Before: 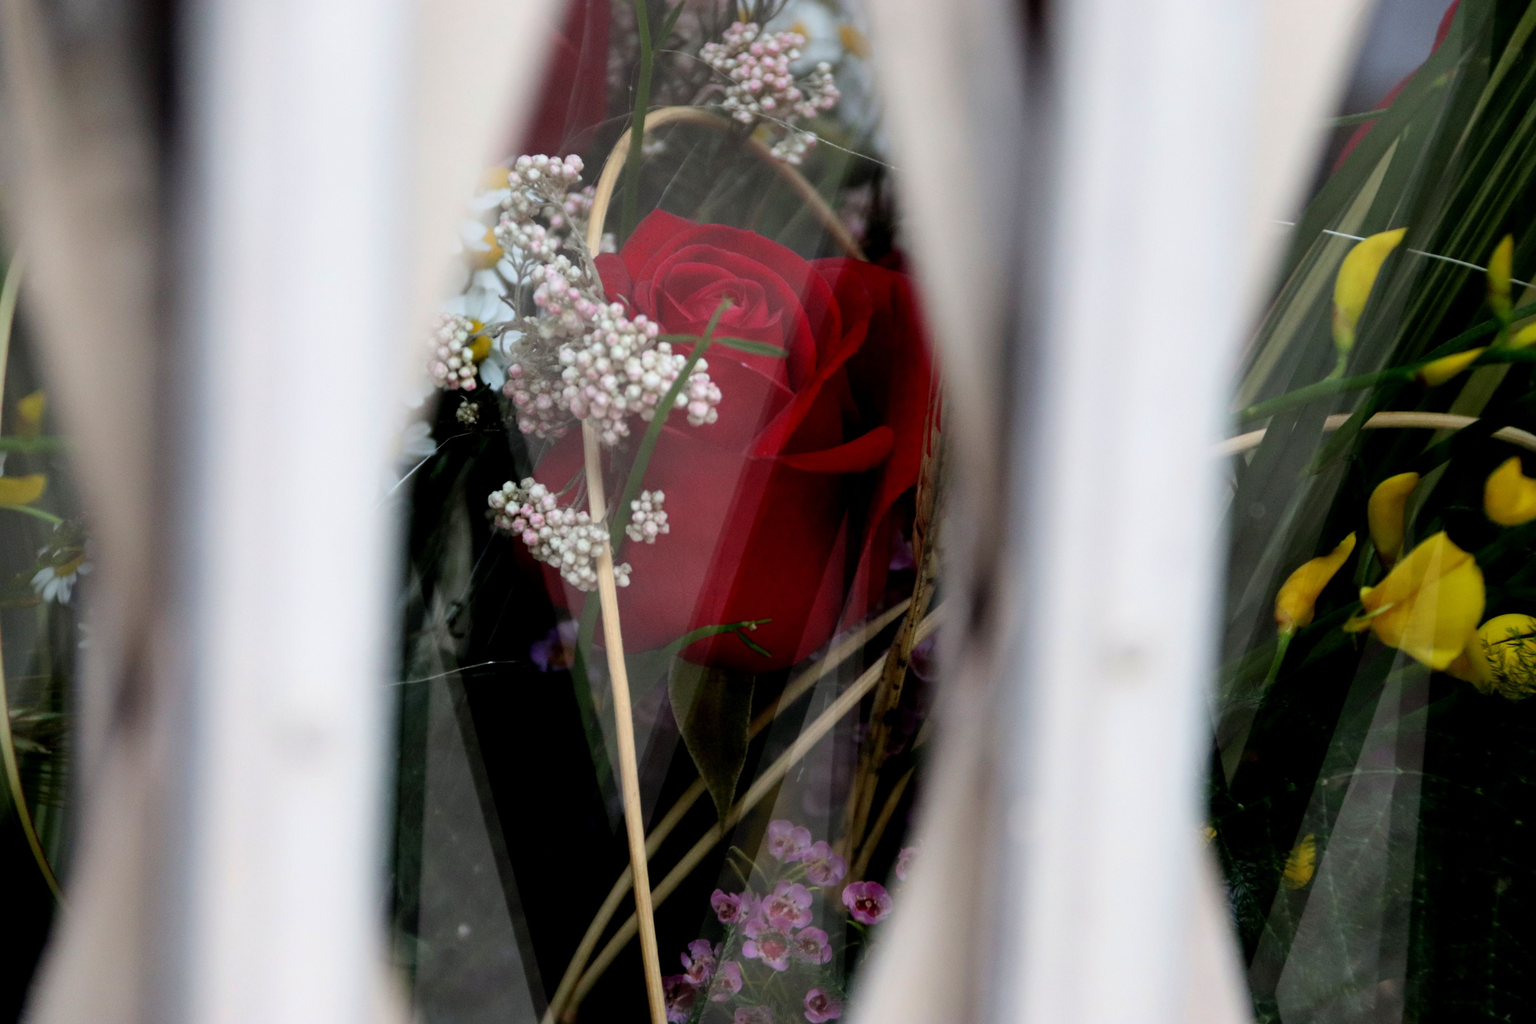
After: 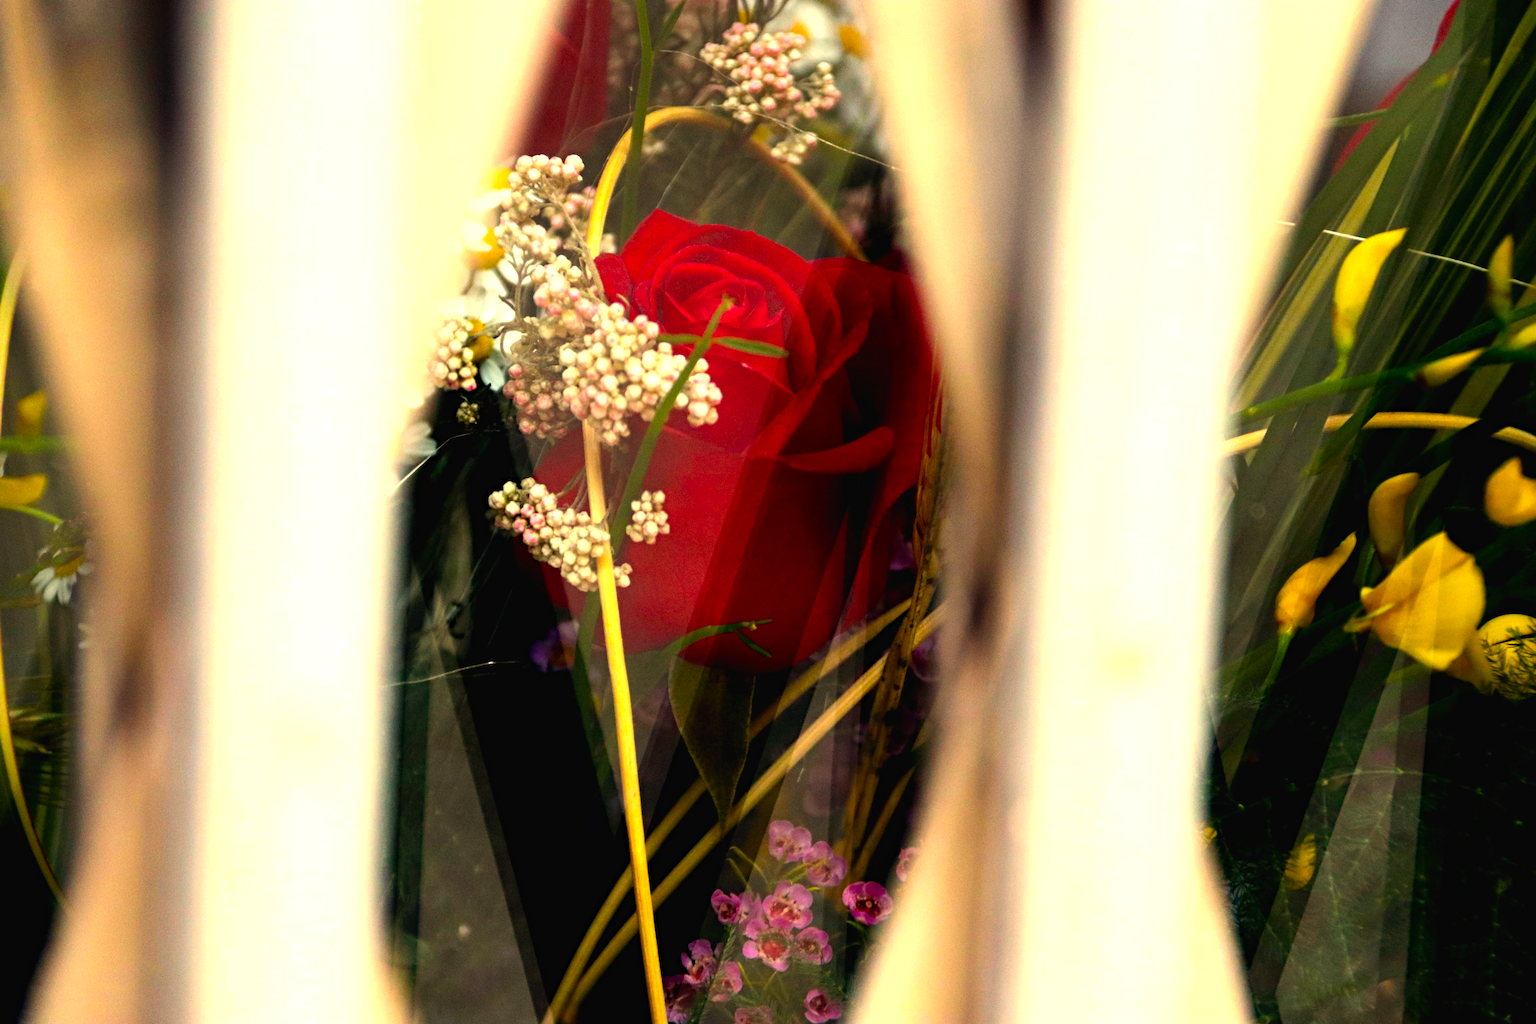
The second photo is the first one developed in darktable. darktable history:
color balance rgb: linear chroma grading › global chroma 9%, perceptual saturation grading › global saturation 36%, perceptual brilliance grading › global brilliance 15%, perceptual brilliance grading › shadows -35%, global vibrance 15%
haze removal: strength 0.25, distance 0.25, compatibility mode true, adaptive false
tone equalizer: on, module defaults
exposure: black level correction -0.002, exposure 0.54 EV, compensate highlight preservation false
white balance: red 1.138, green 0.996, blue 0.812
